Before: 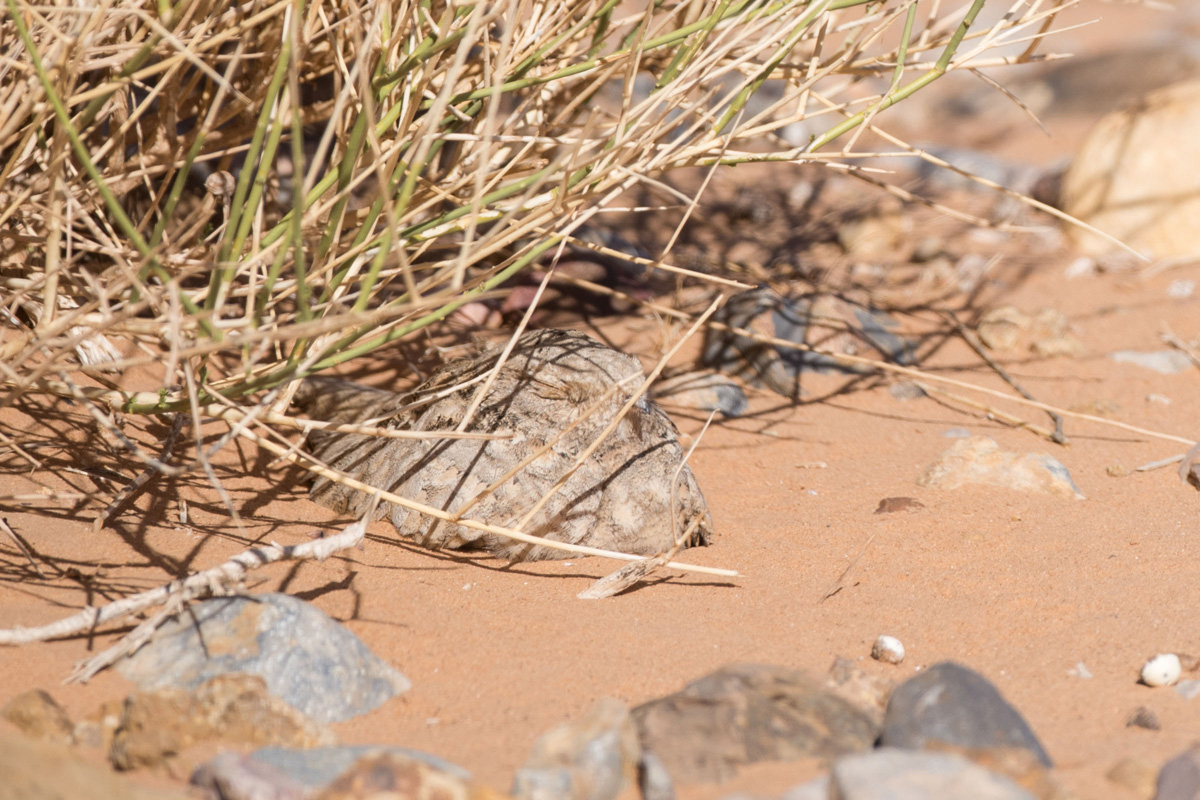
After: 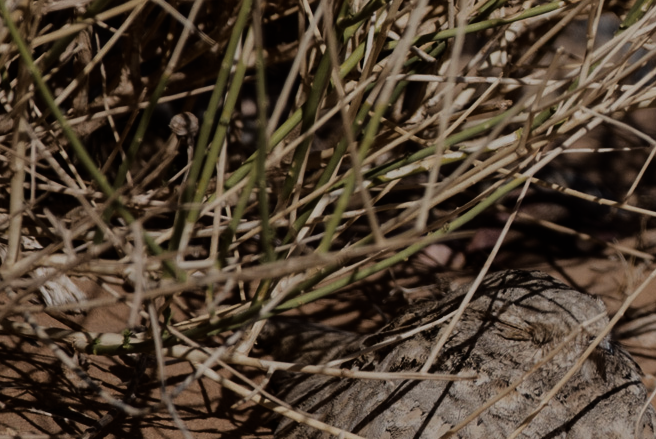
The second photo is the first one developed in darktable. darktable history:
exposure: exposure -2.446 EV, compensate highlight preservation false
crop and rotate: left 3.047%, top 7.509%, right 42.236%, bottom 37.598%
rgb curve: curves: ch0 [(0, 0) (0.21, 0.15) (0.24, 0.21) (0.5, 0.75) (0.75, 0.96) (0.89, 0.99) (1, 1)]; ch1 [(0, 0.02) (0.21, 0.13) (0.25, 0.2) (0.5, 0.67) (0.75, 0.9) (0.89, 0.97) (1, 1)]; ch2 [(0, 0.02) (0.21, 0.13) (0.25, 0.2) (0.5, 0.67) (0.75, 0.9) (0.89, 0.97) (1, 1)], compensate middle gray true
bloom: size 9%, threshold 100%, strength 7%
